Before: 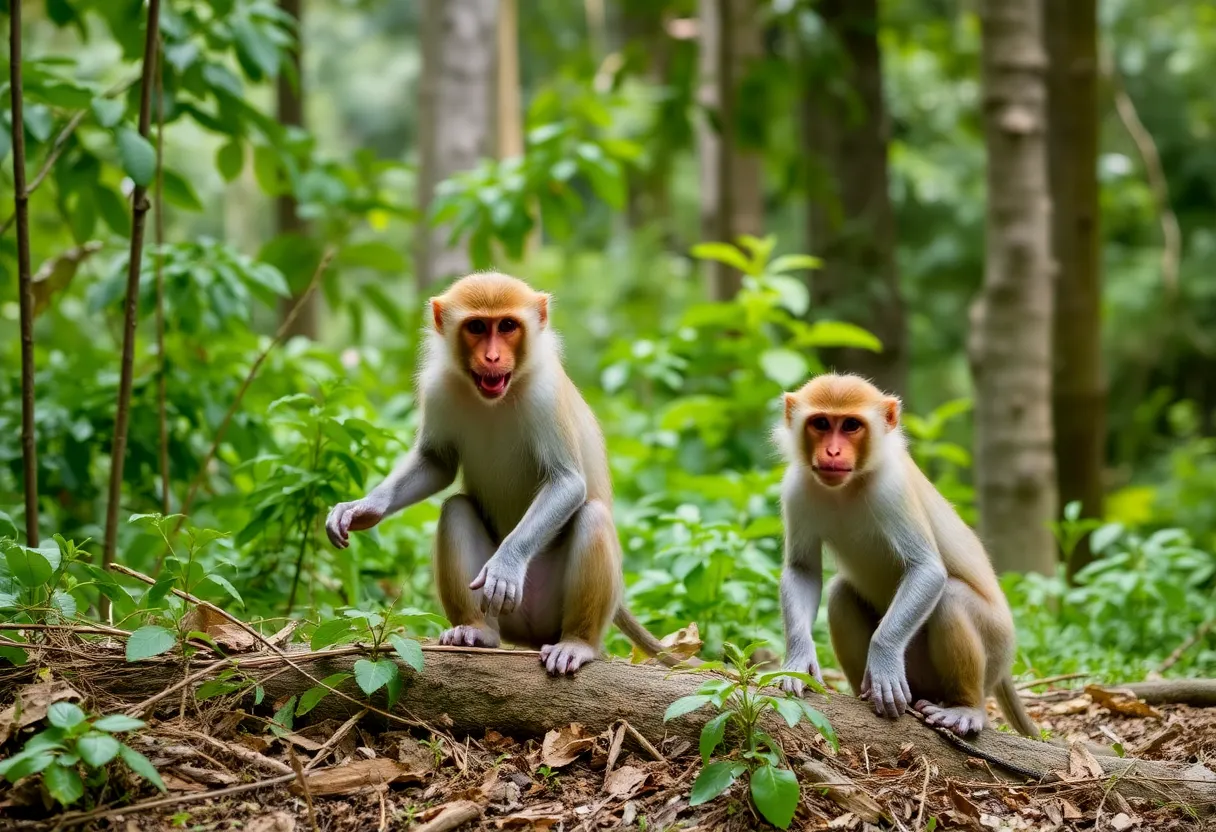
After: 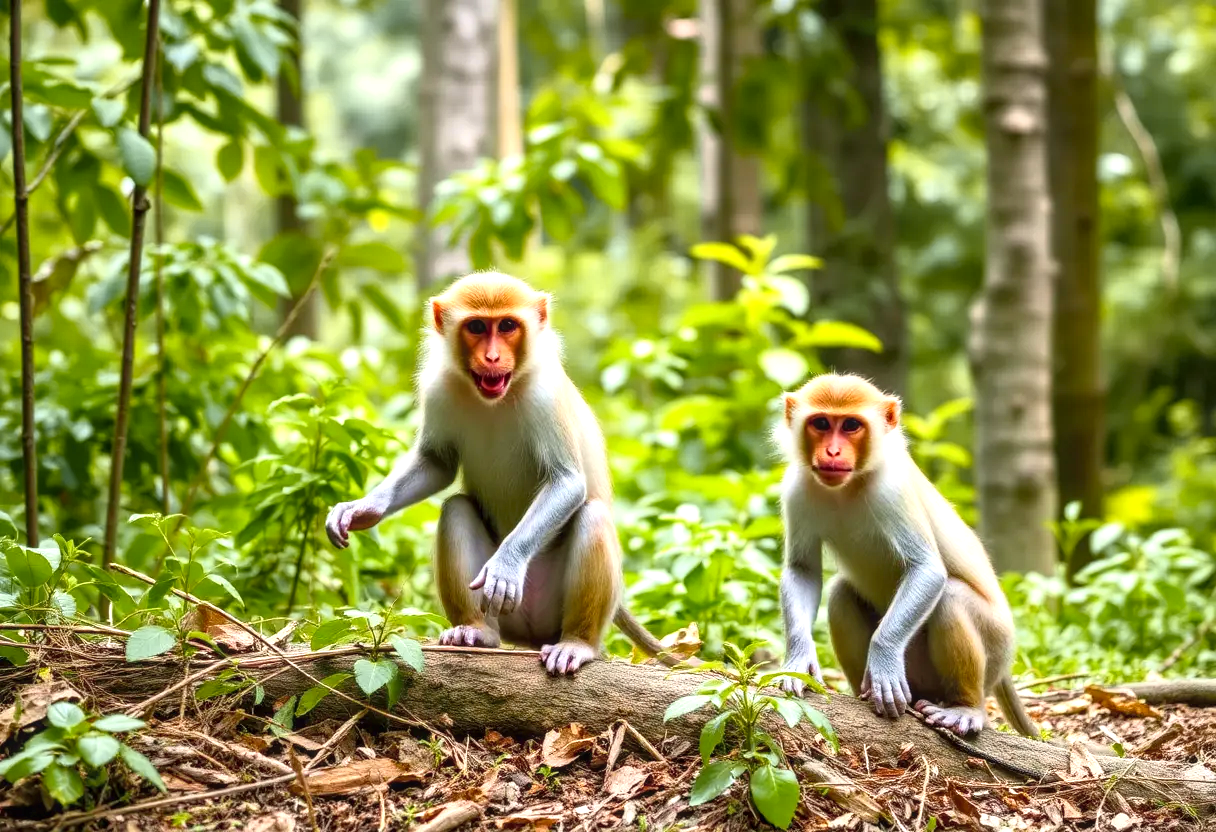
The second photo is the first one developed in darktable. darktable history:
local contrast: on, module defaults
tone curve: curves: ch0 [(0, 0.024) (0.119, 0.146) (0.474, 0.464) (0.718, 0.721) (0.817, 0.839) (1, 0.998)]; ch1 [(0, 0) (0.377, 0.416) (0.439, 0.451) (0.477, 0.477) (0.501, 0.503) (0.538, 0.544) (0.58, 0.602) (0.664, 0.676) (0.783, 0.804) (1, 1)]; ch2 [(0, 0) (0.38, 0.405) (0.463, 0.456) (0.498, 0.497) (0.524, 0.535) (0.578, 0.576) (0.648, 0.665) (1, 1)], color space Lab, independent channels, preserve colors none
exposure: exposure 0.77 EV, compensate highlight preservation false
